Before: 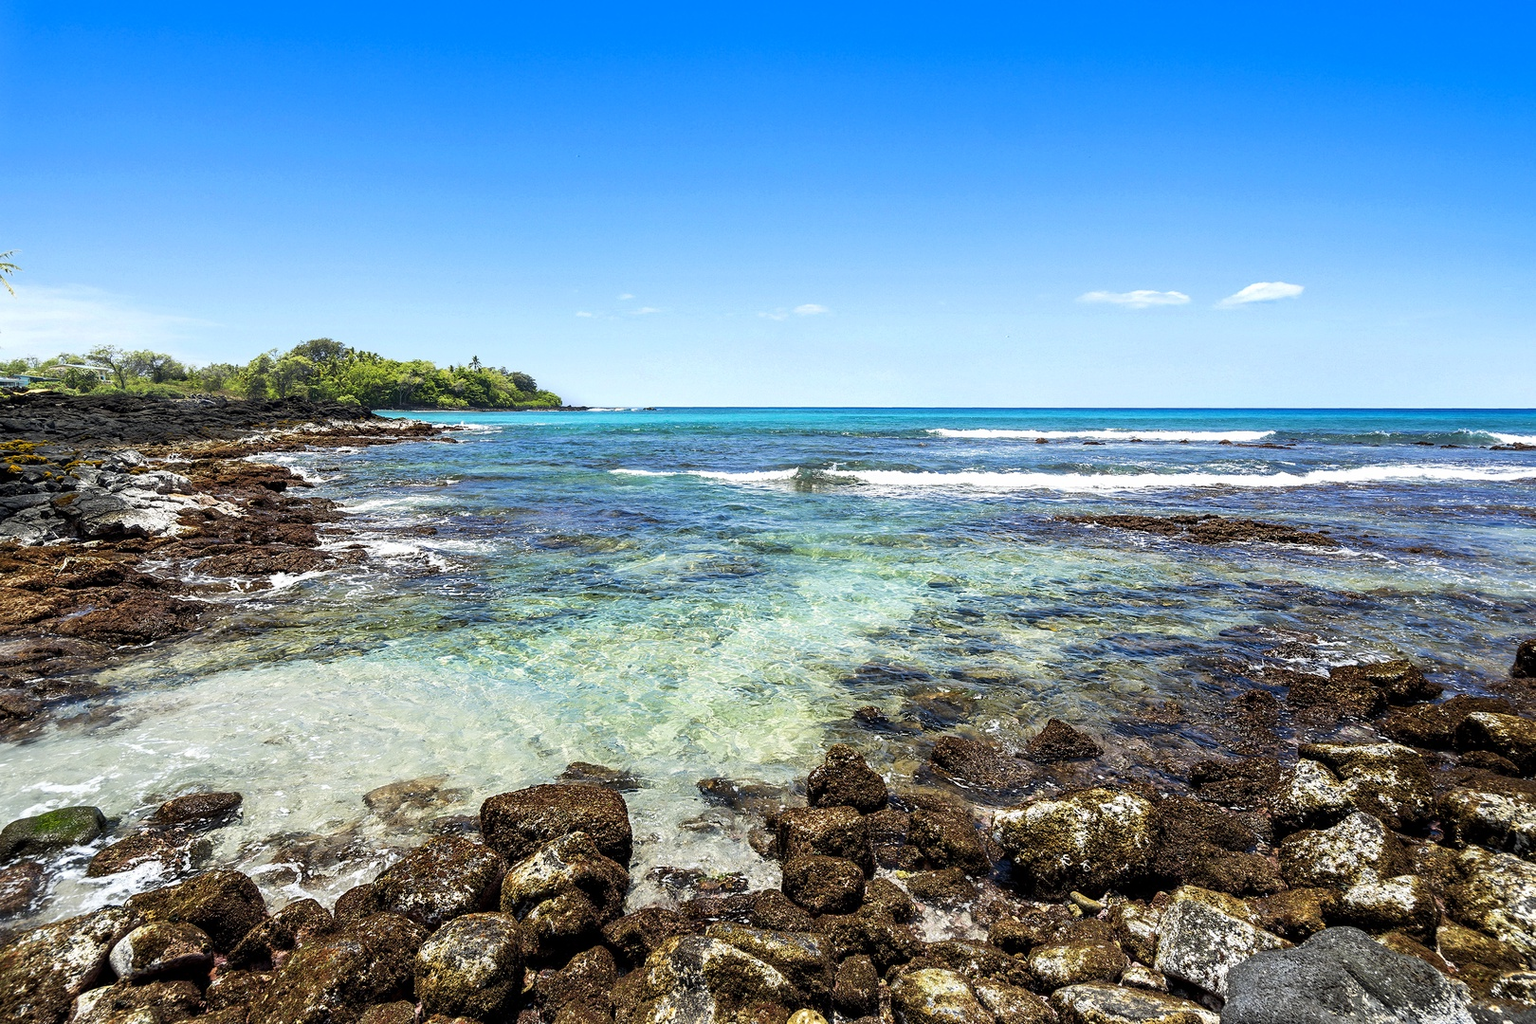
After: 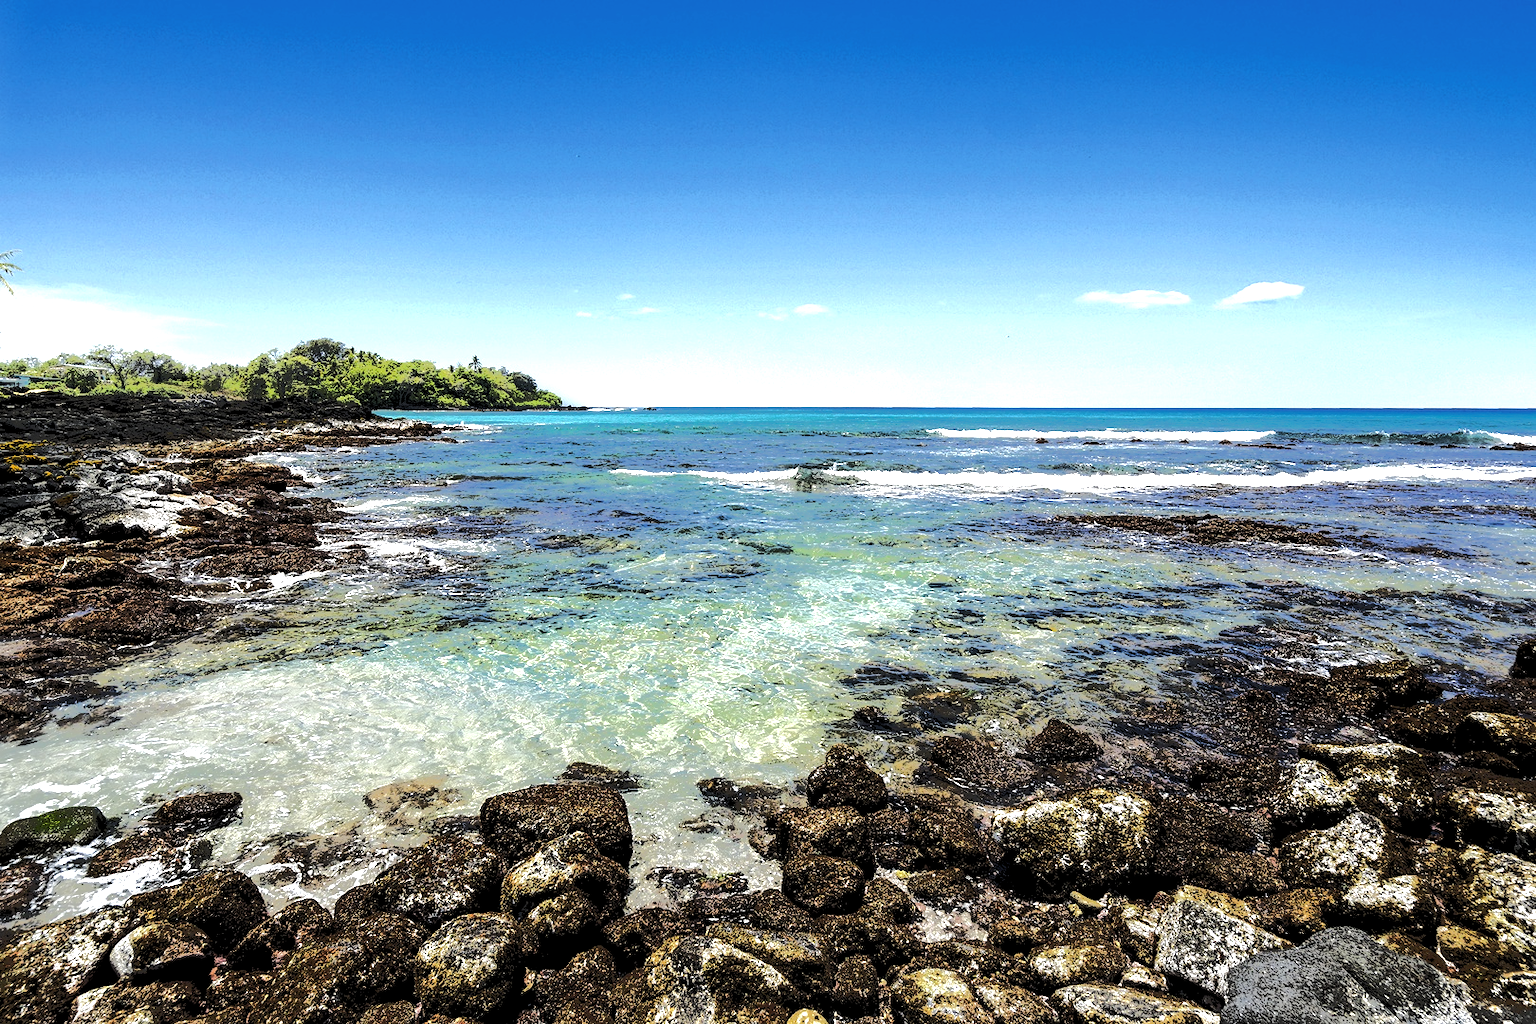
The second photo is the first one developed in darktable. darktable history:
levels: levels [0.129, 0.519, 0.867]
tone equalizer: -7 EV -0.601 EV, -6 EV 1.03 EV, -5 EV -0.45 EV, -4 EV 0.432 EV, -3 EV 0.406 EV, -2 EV 0.125 EV, -1 EV -0.16 EV, +0 EV -0.383 EV, edges refinement/feathering 500, mask exposure compensation -1.57 EV, preserve details no
